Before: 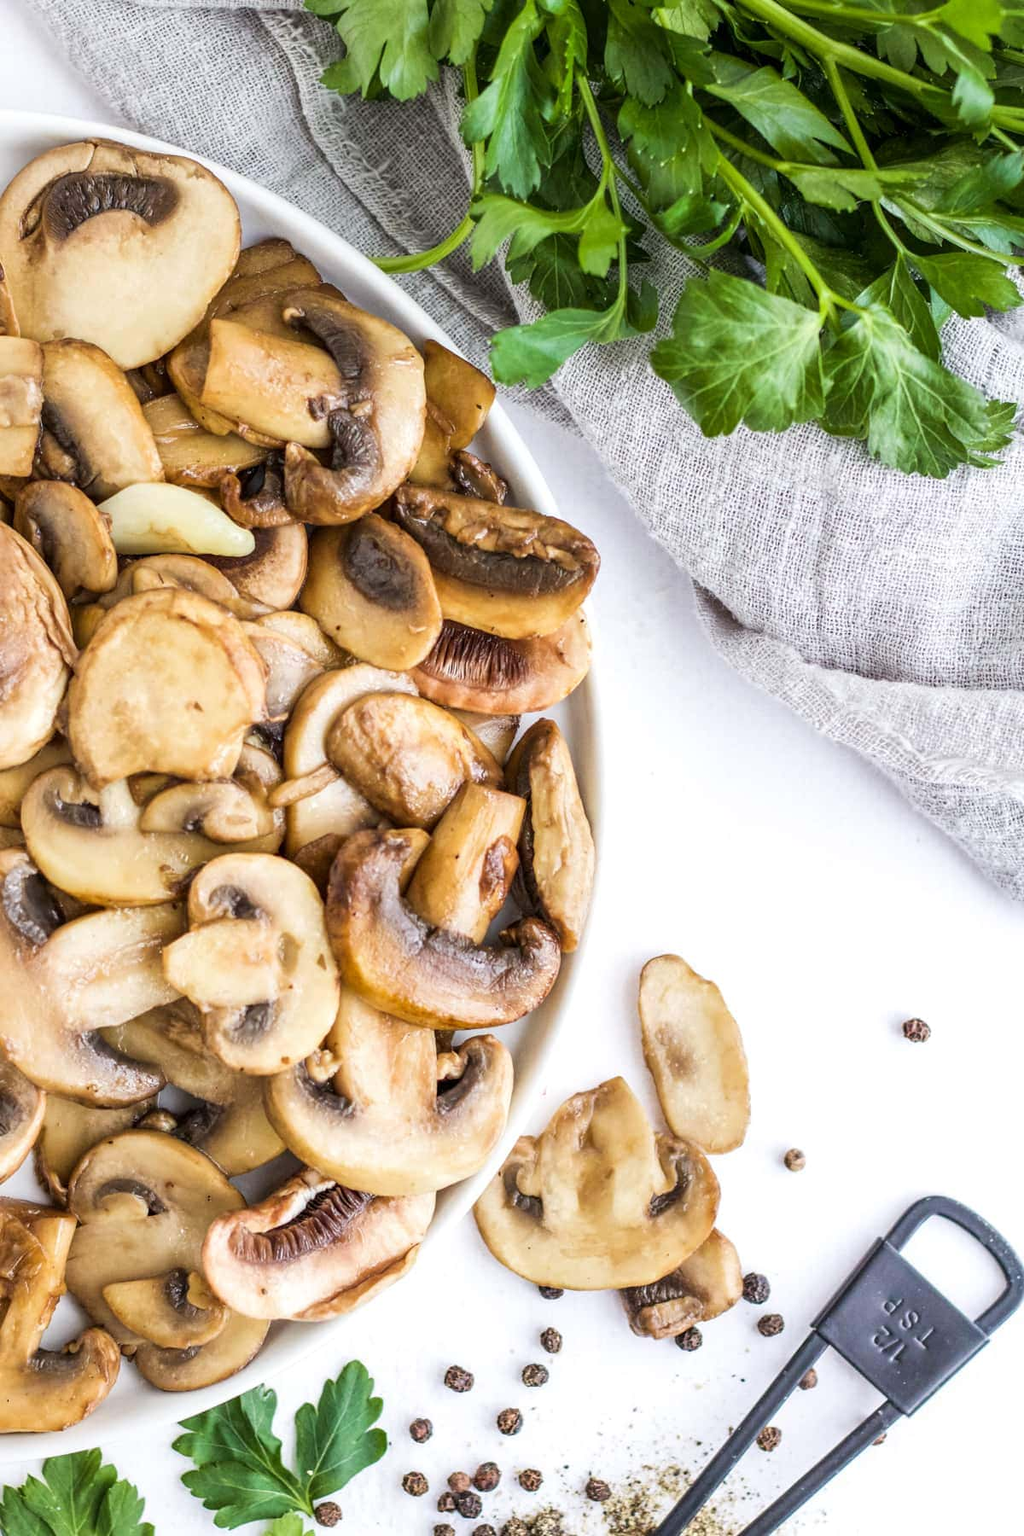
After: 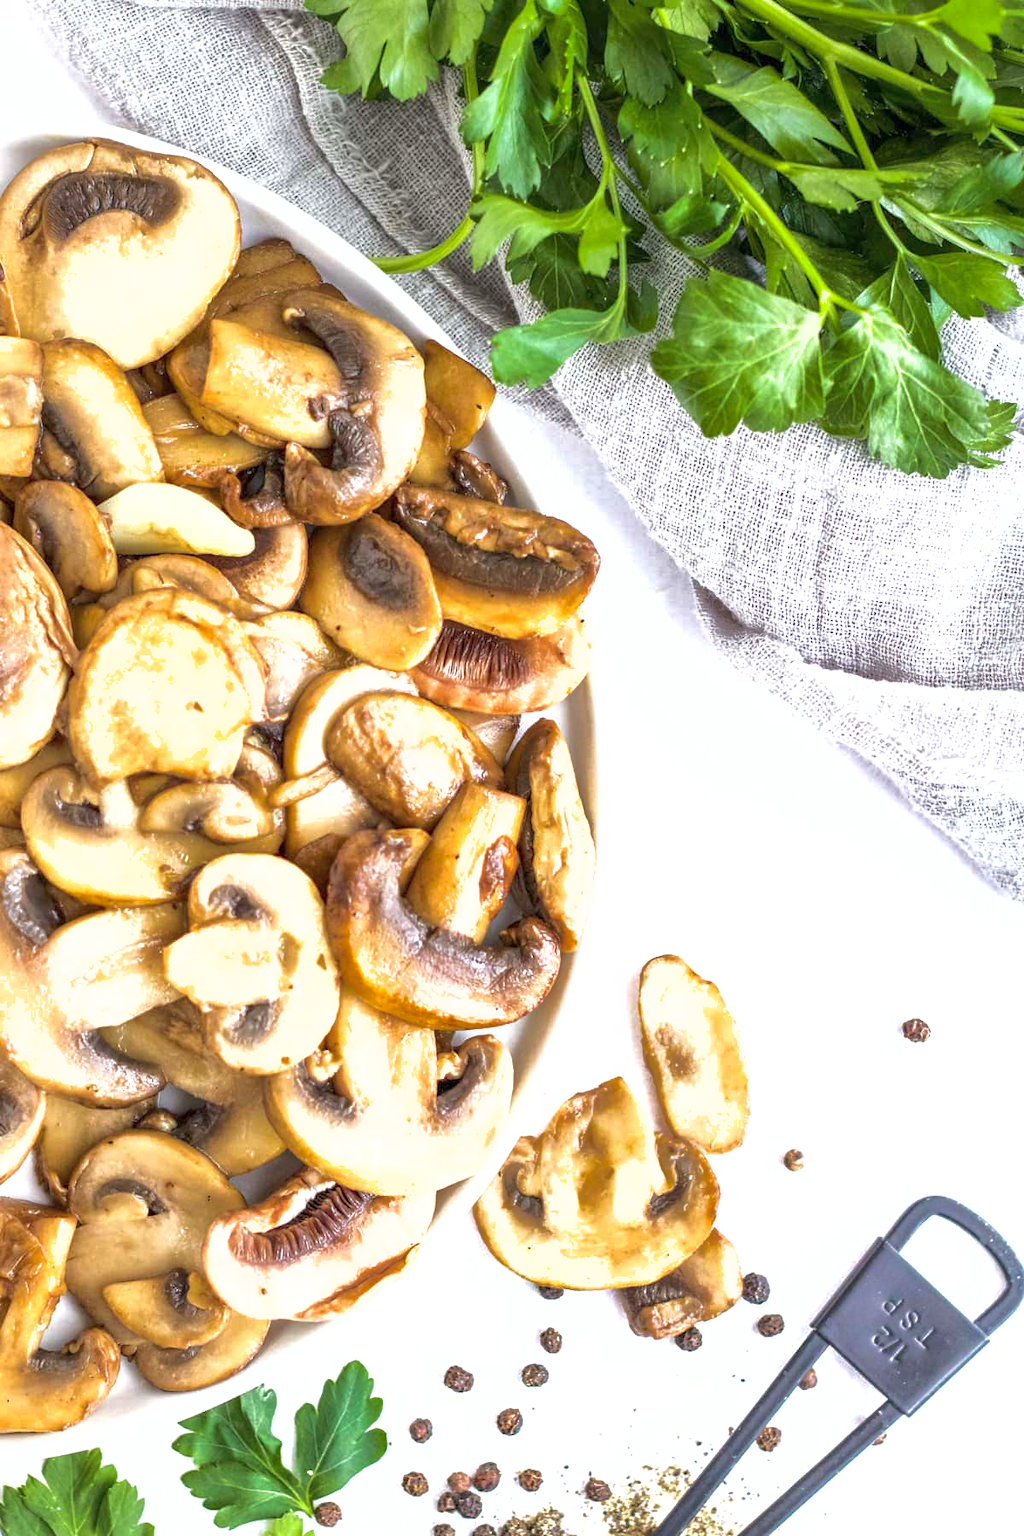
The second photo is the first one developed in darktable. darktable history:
exposure: exposure 0.609 EV, compensate highlight preservation false
shadows and highlights: on, module defaults
